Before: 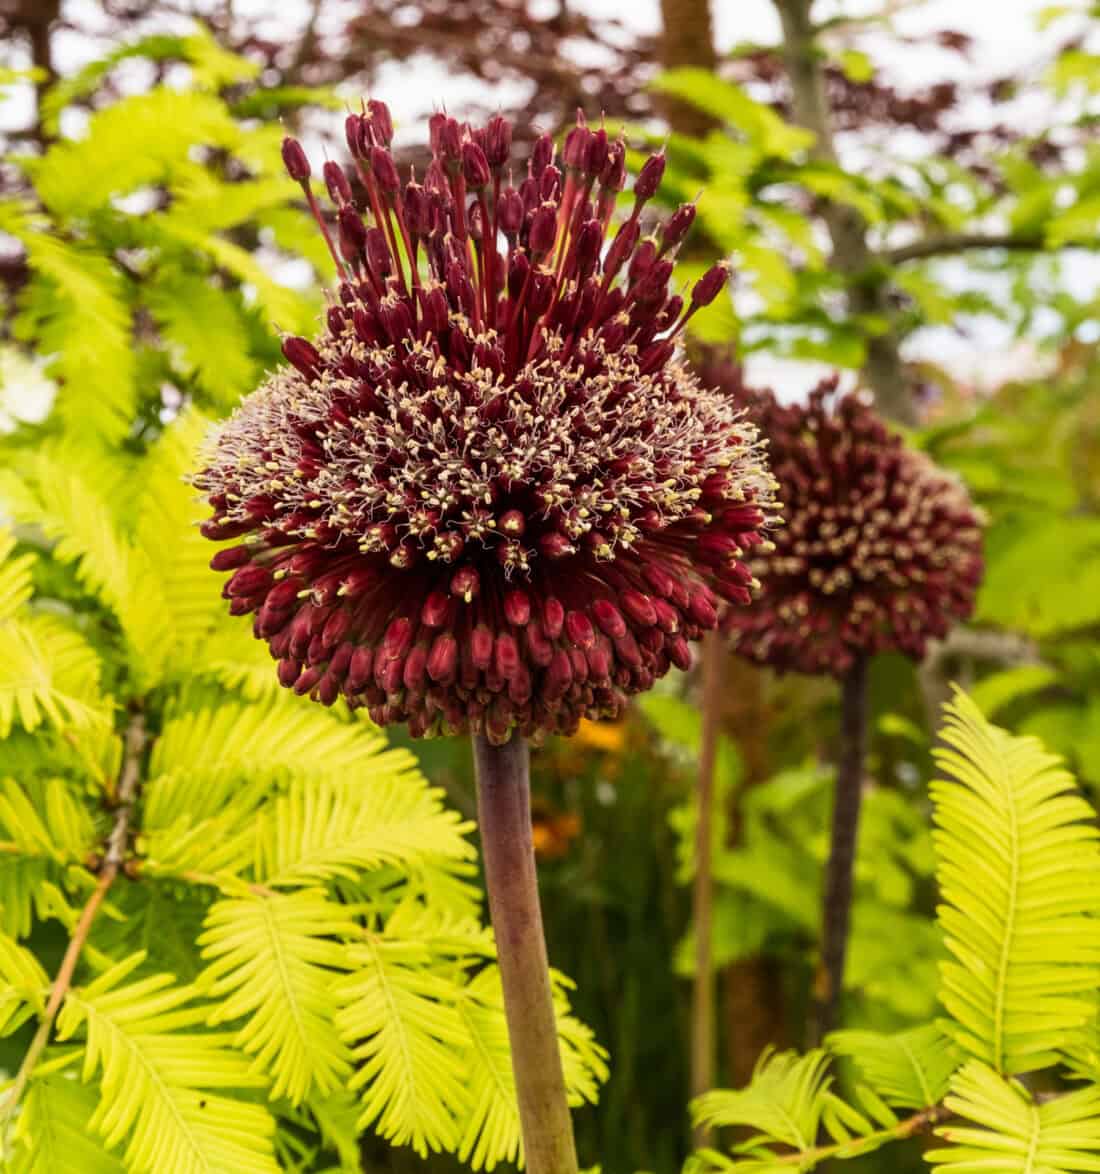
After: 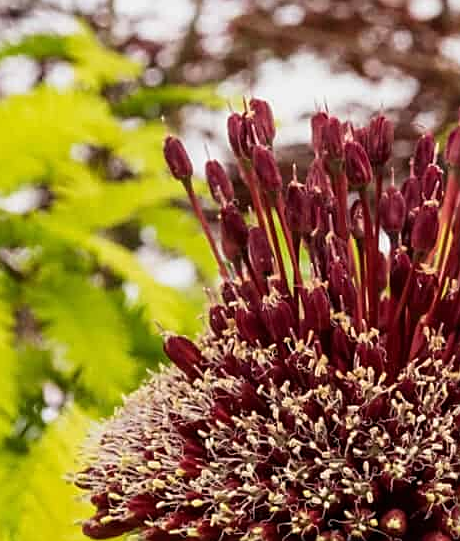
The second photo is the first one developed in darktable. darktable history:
sharpen: on, module defaults
exposure: exposure -0.153 EV, compensate highlight preservation false
crop and rotate: left 10.818%, top 0.096%, right 47.339%, bottom 53.756%
